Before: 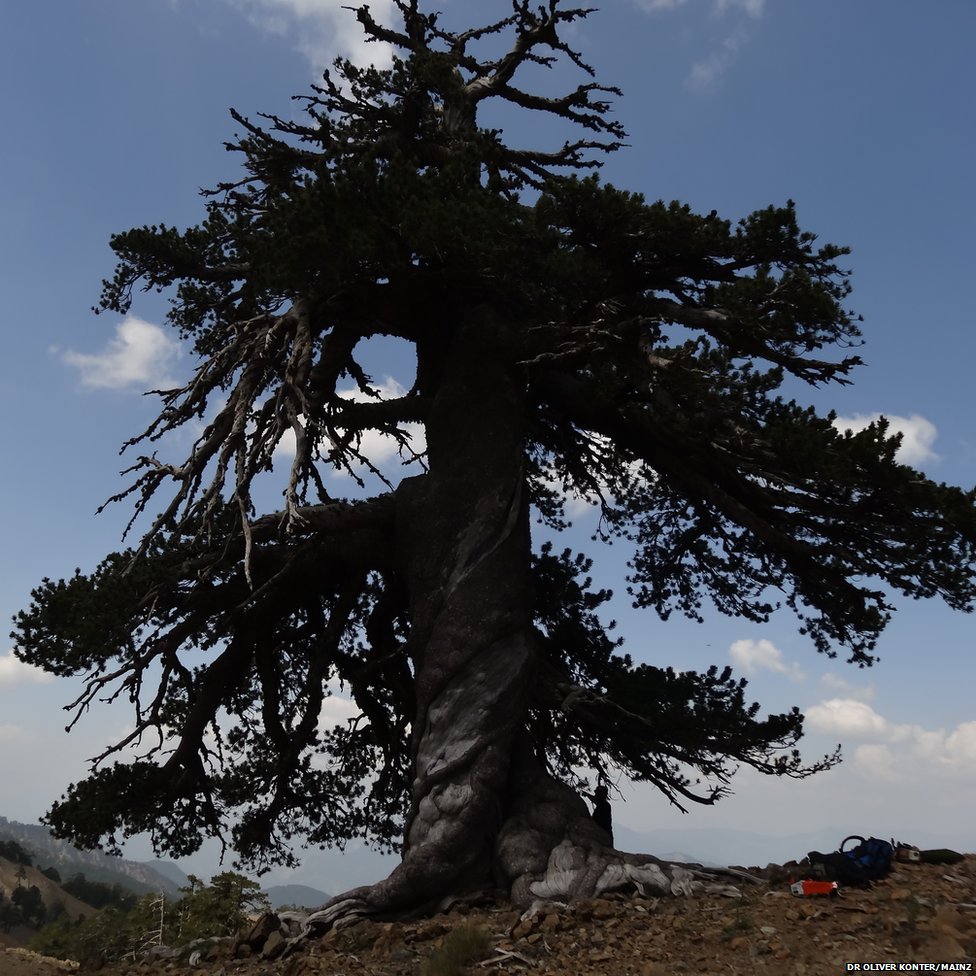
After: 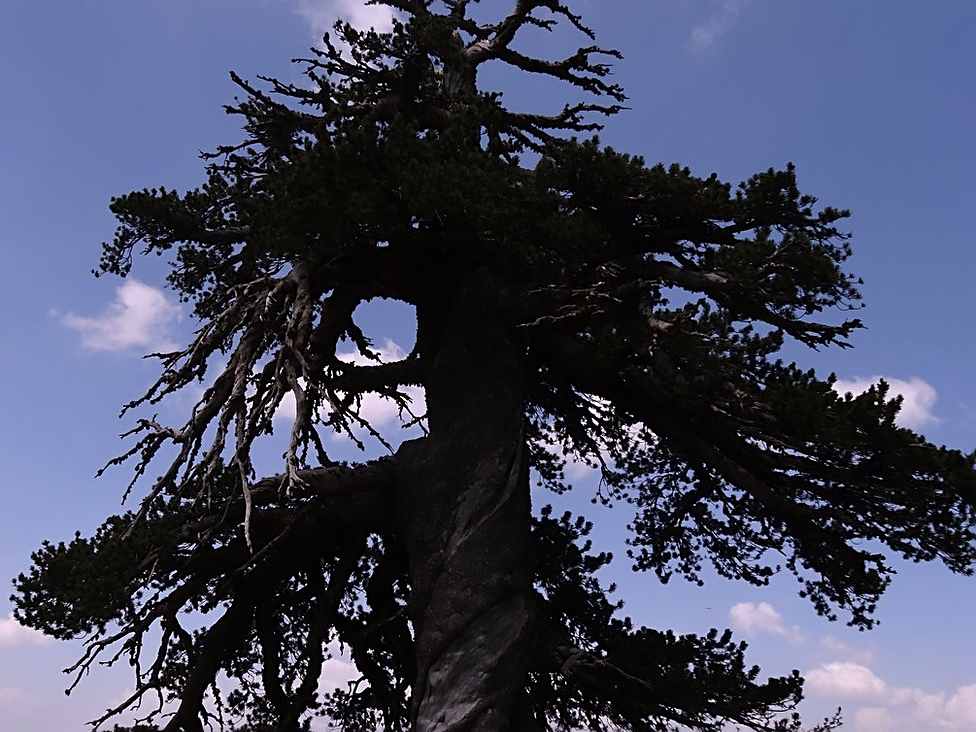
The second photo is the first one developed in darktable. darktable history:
crop: top 3.857%, bottom 21.132%
sharpen: on, module defaults
color balance rgb: global vibrance 0.5%
white balance: red 1.066, blue 1.119
